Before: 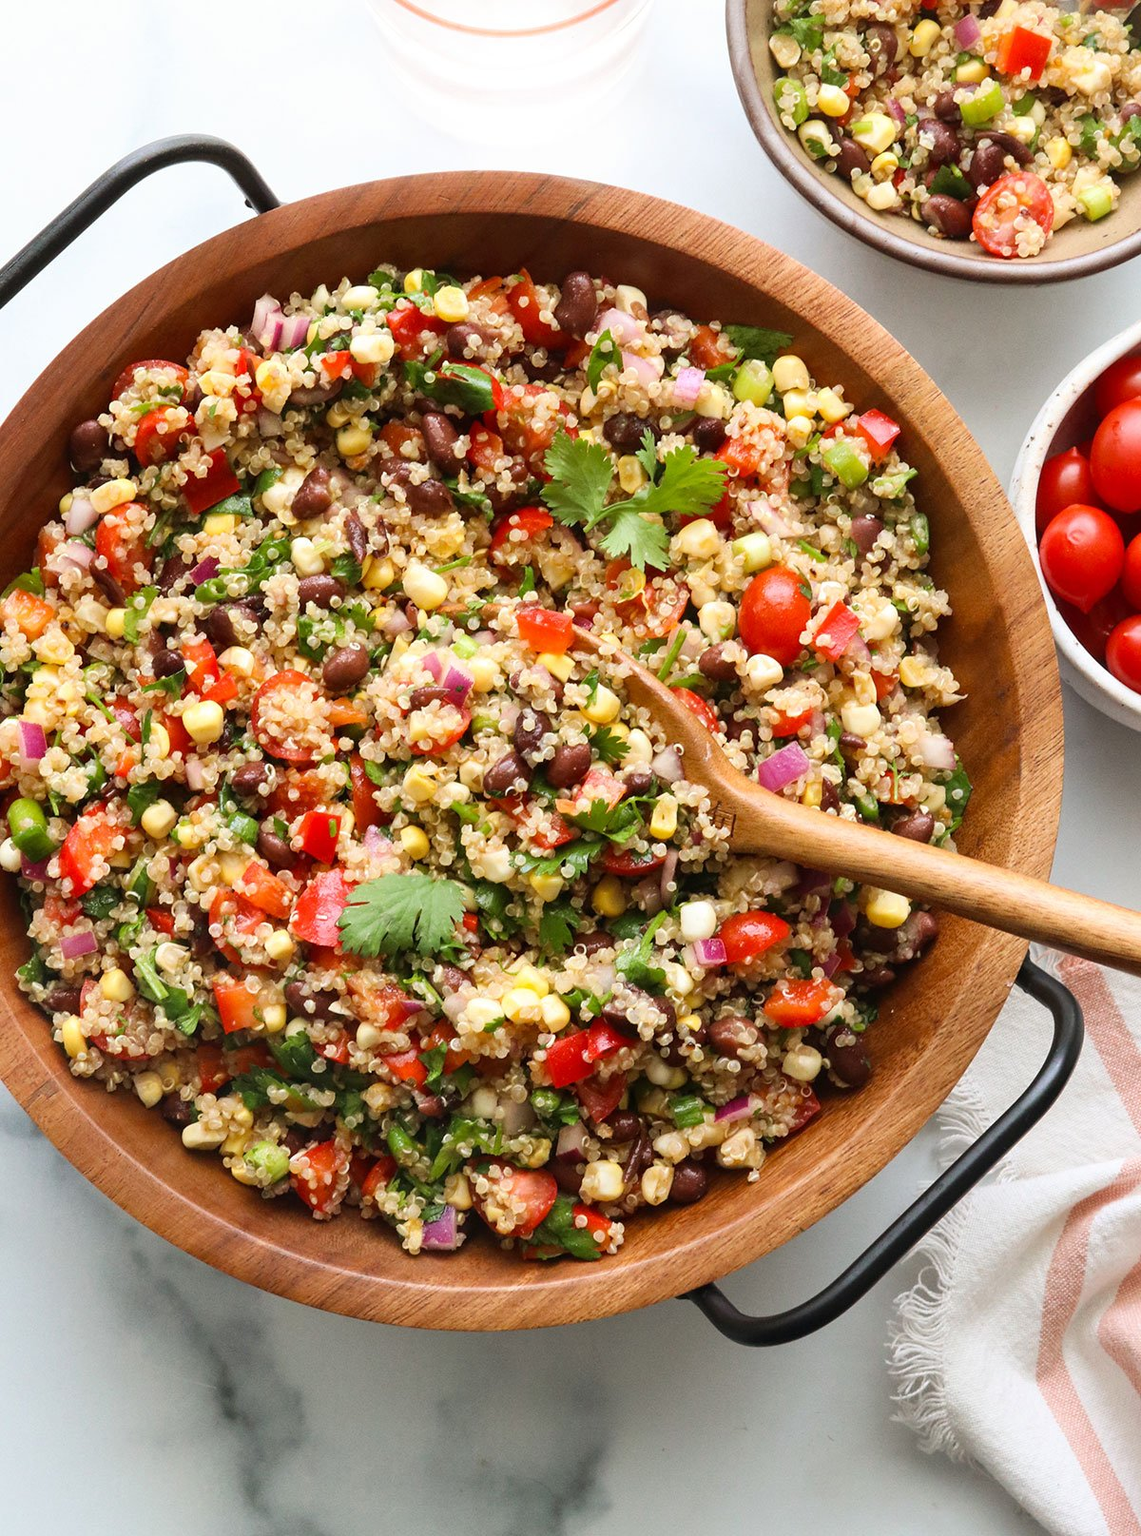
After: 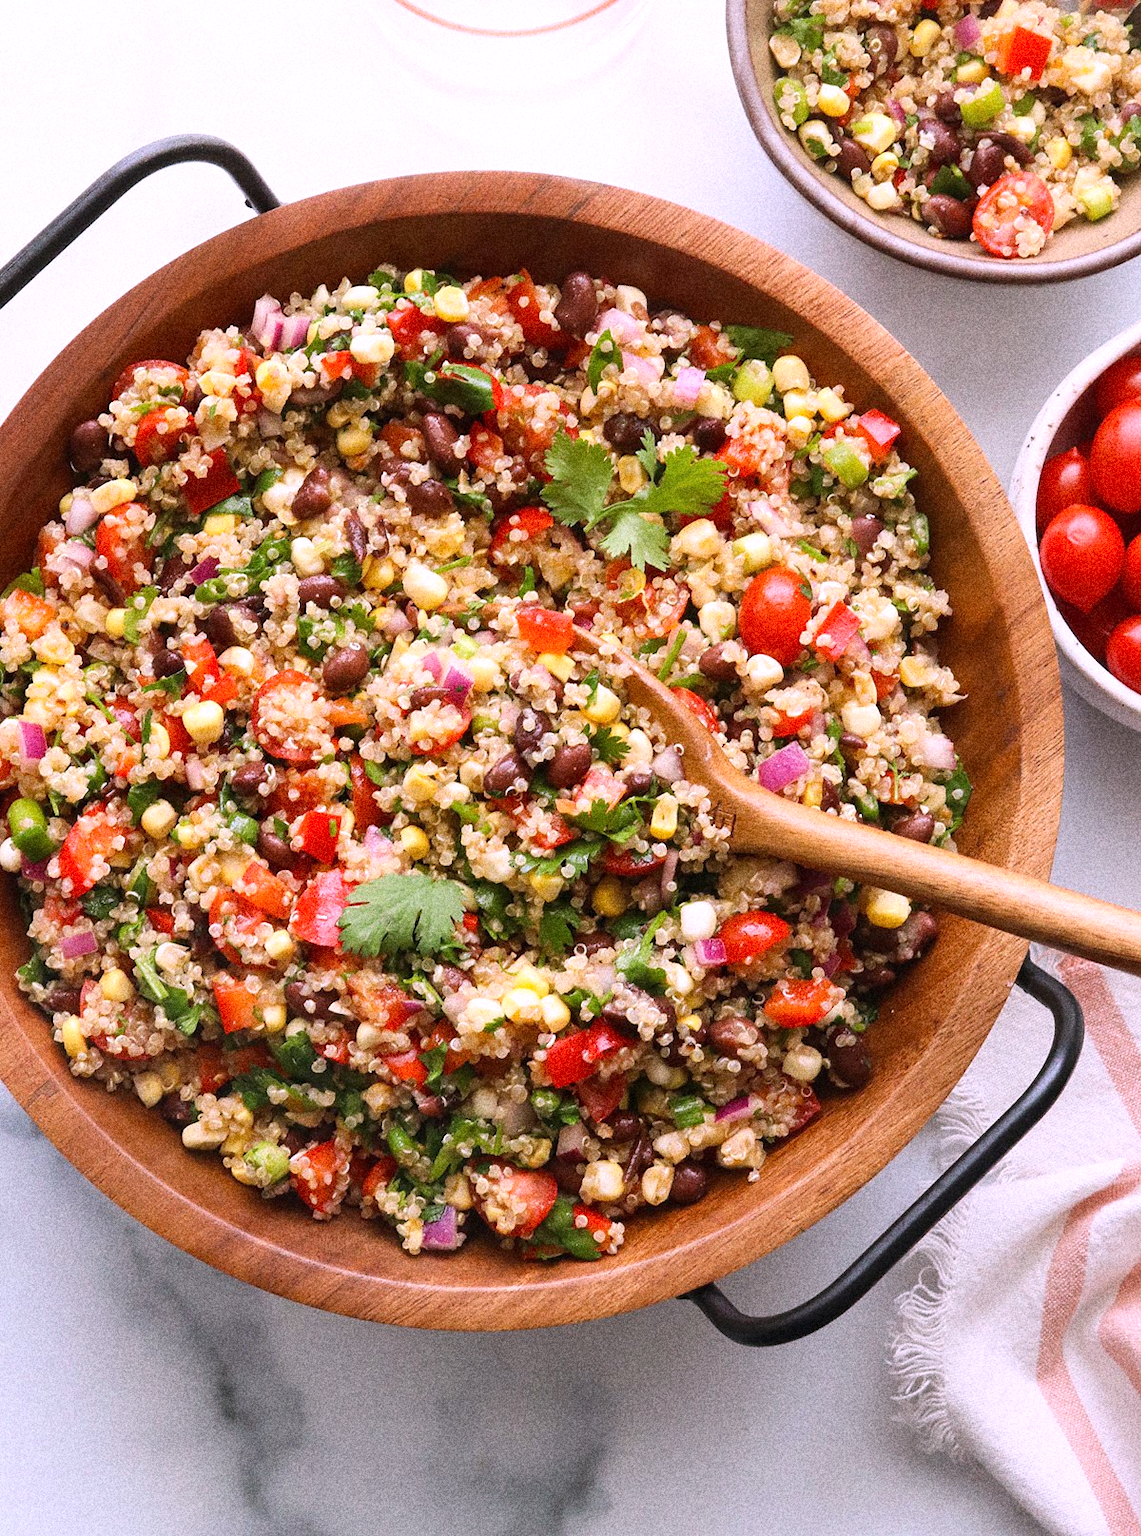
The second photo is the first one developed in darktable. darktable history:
white balance: red 1.066, blue 1.119
grain: coarseness 14.49 ISO, strength 48.04%, mid-tones bias 35%
